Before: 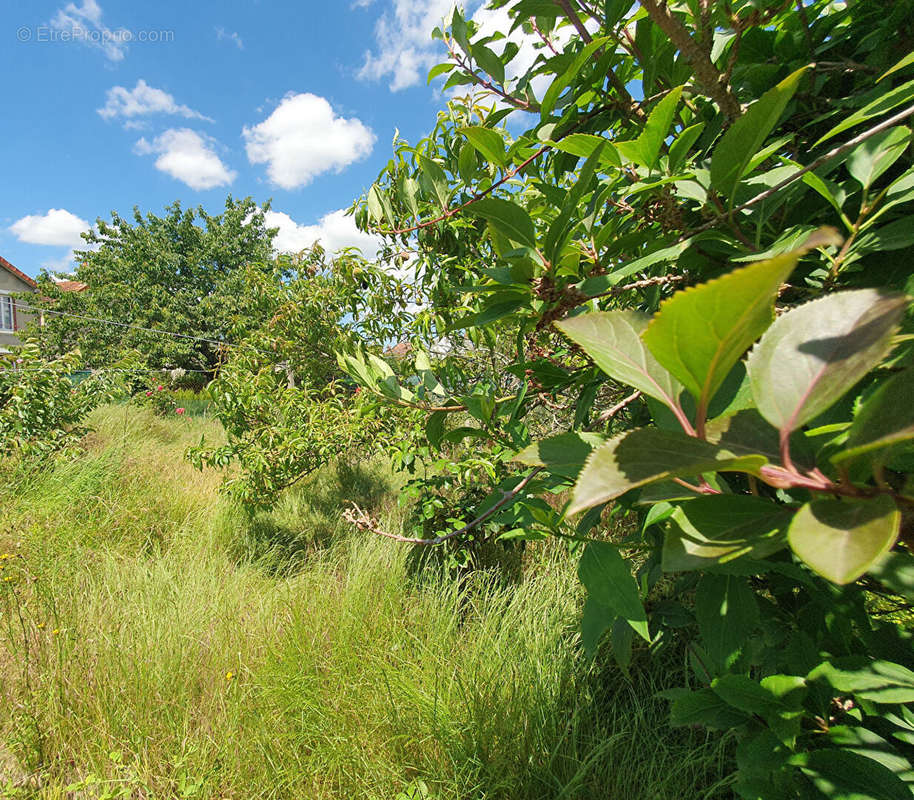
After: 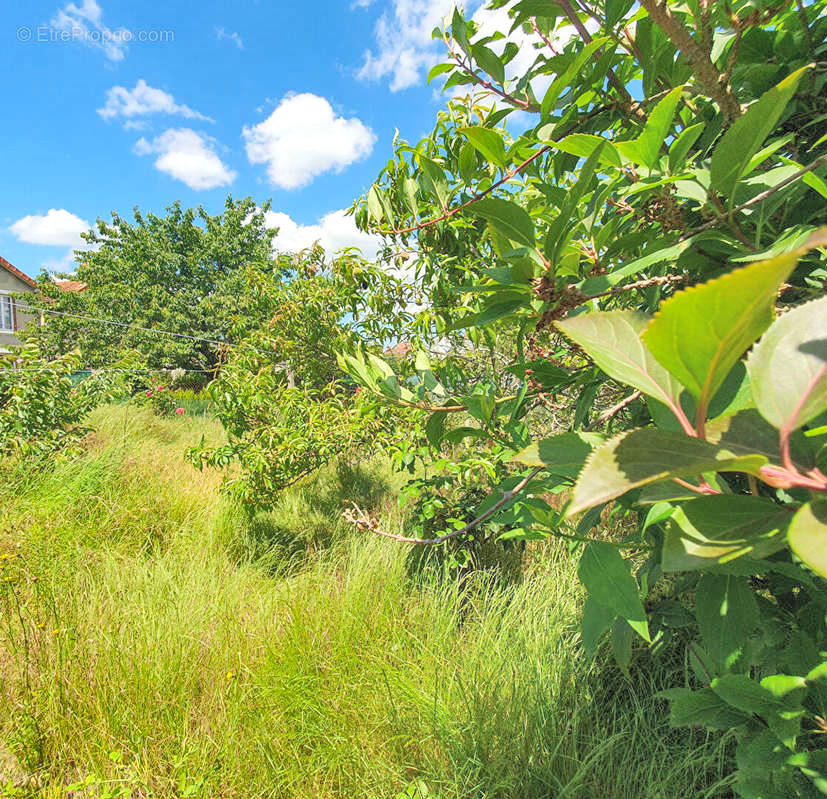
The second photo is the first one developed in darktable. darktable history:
crop: right 9.518%, bottom 0.021%
contrast brightness saturation: contrast 0.098, brightness 0.307, saturation 0.143
shadows and highlights: shadows 52.72, highlights color adjustment 73.69%, soften with gaussian
local contrast: detail 115%
